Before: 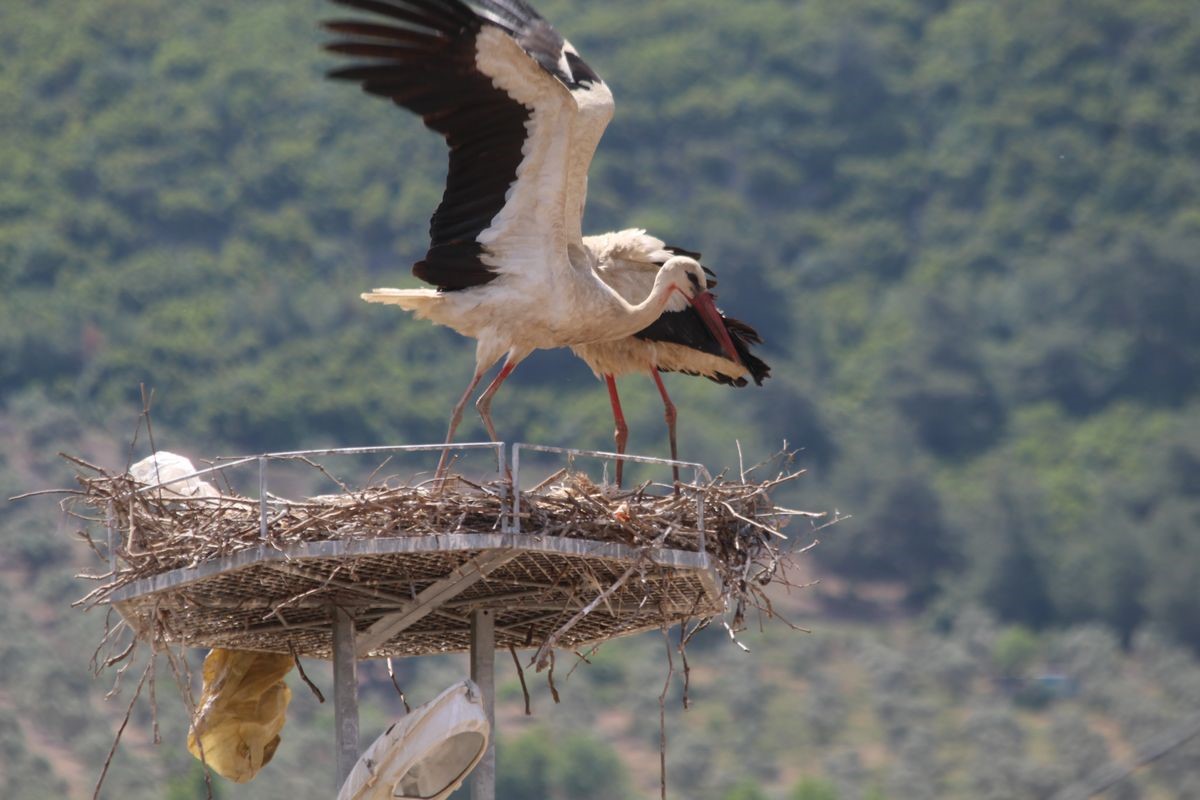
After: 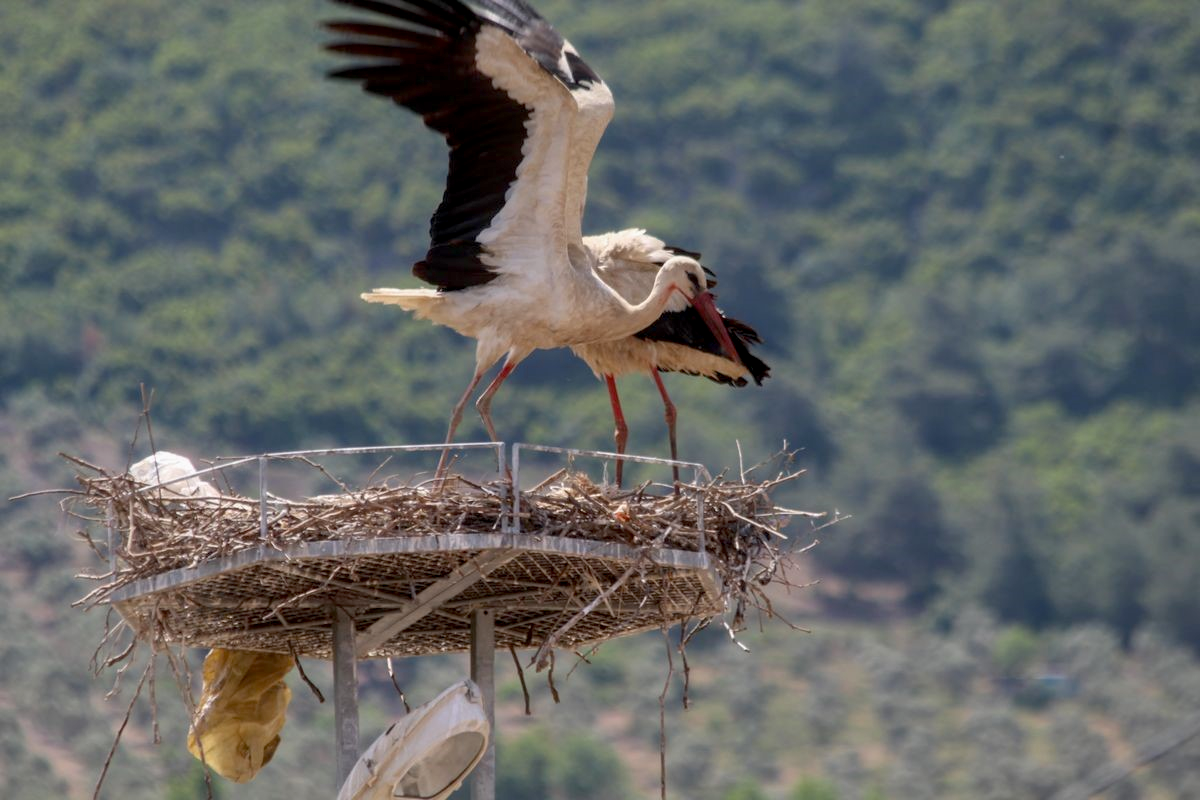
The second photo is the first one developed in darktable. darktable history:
local contrast: detail 110%
exposure: black level correction 0.011, compensate highlight preservation false
